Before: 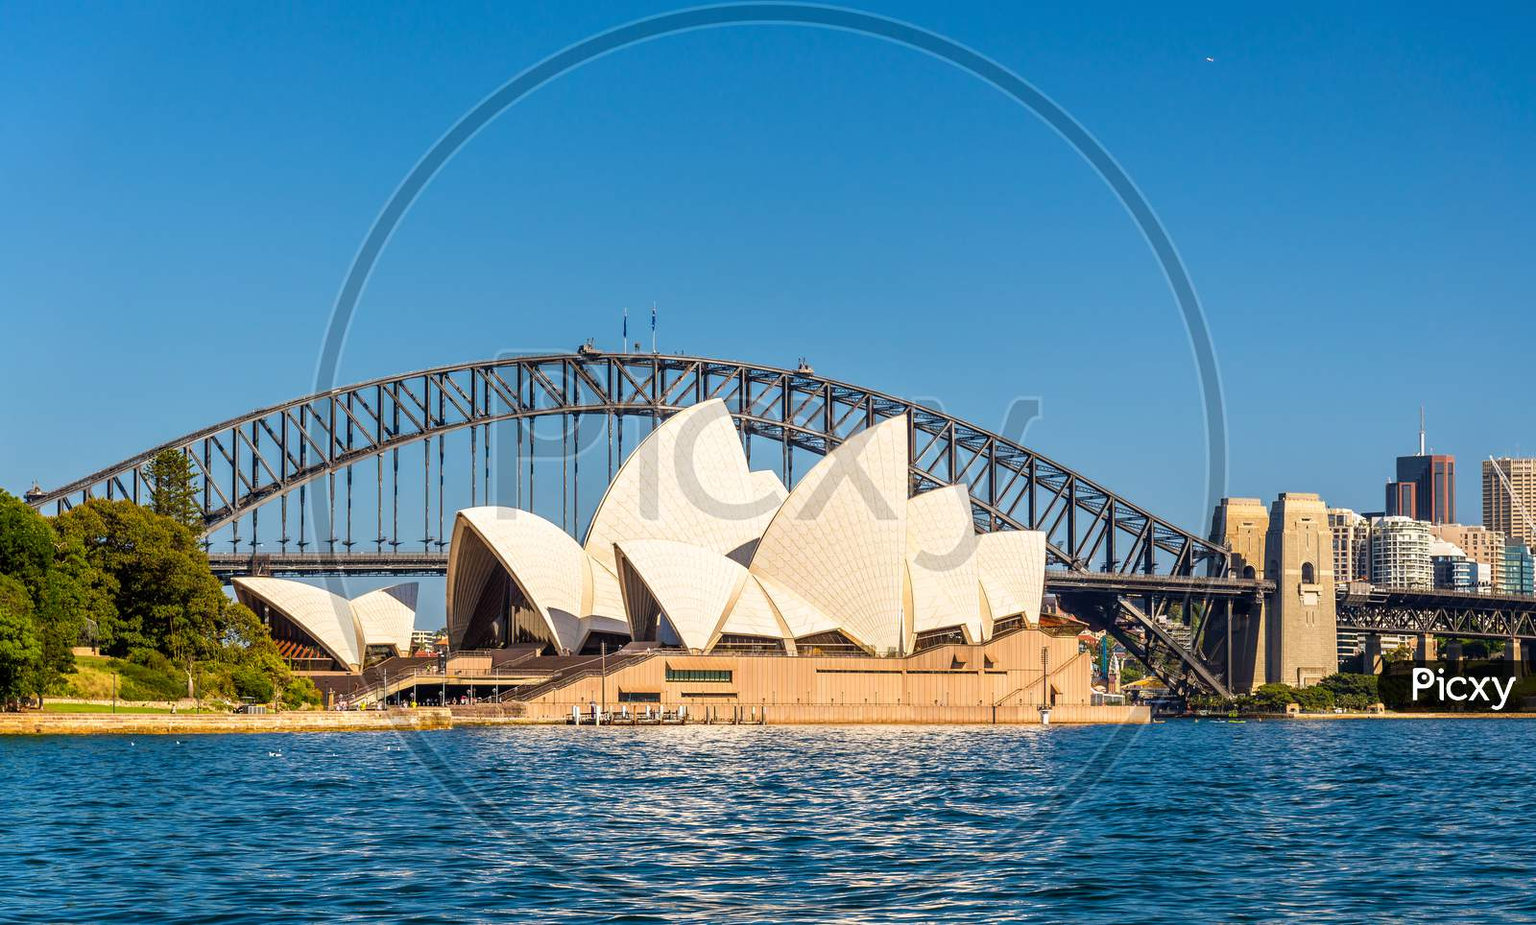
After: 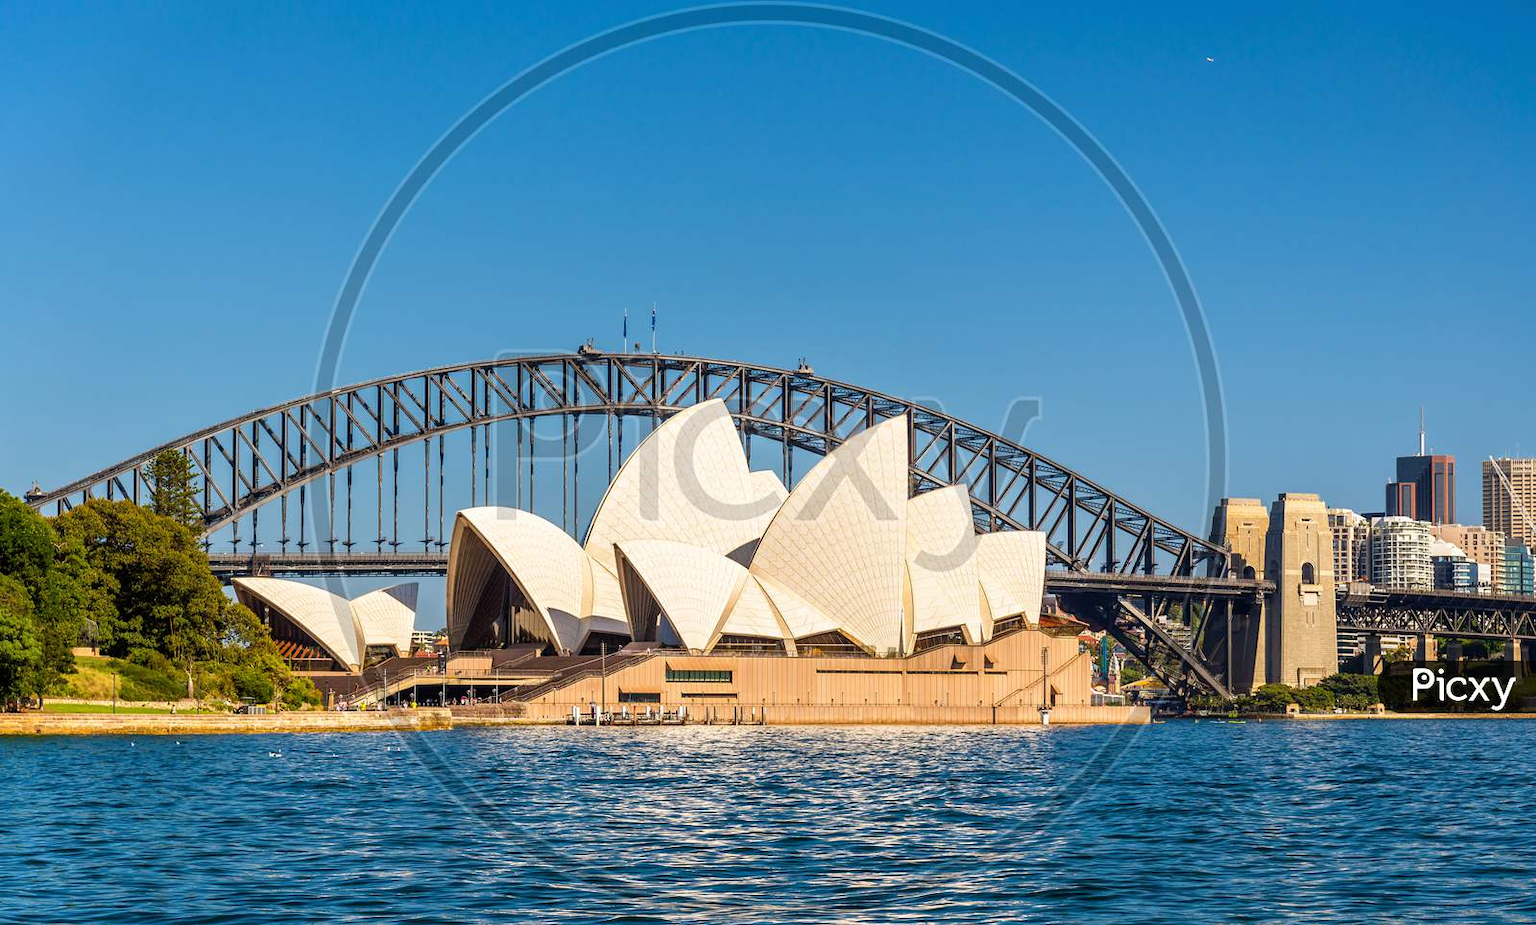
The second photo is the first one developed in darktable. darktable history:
shadows and highlights: shadows 37.31, highlights -26.96, soften with gaussian
